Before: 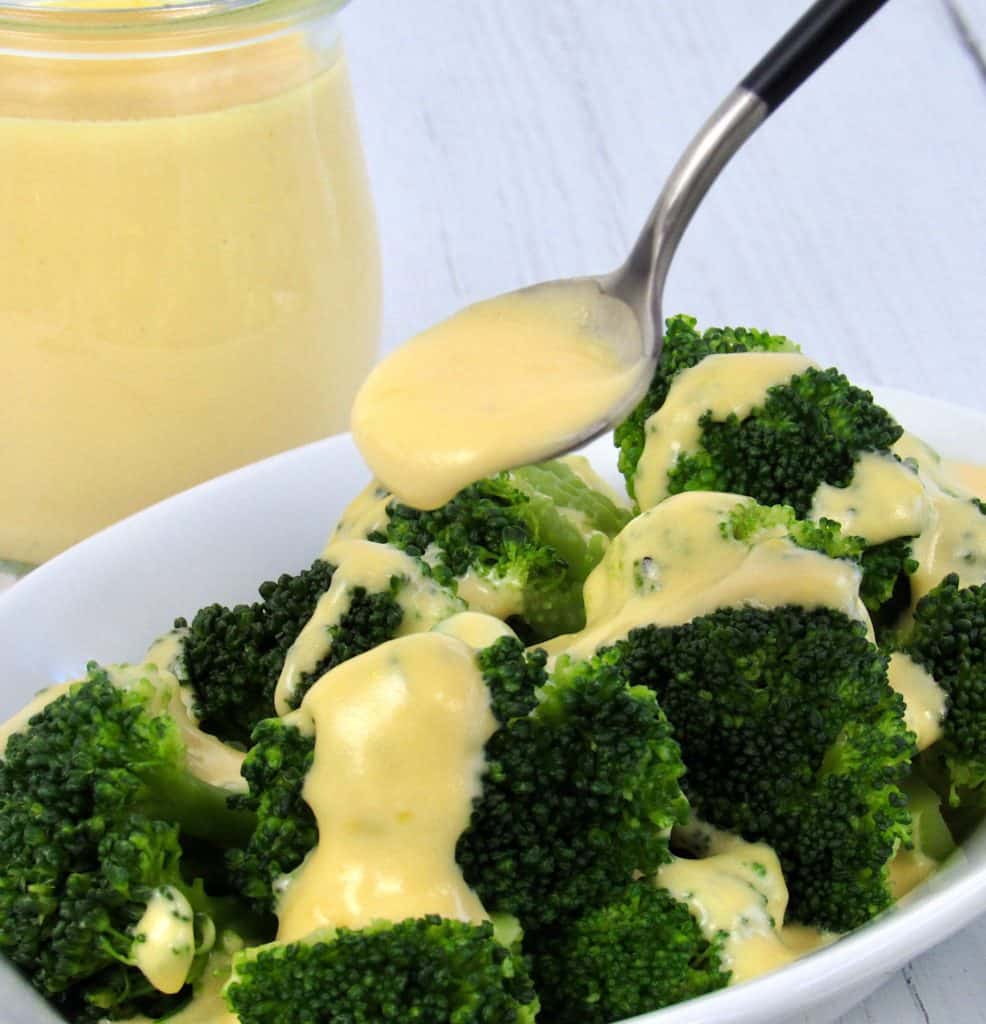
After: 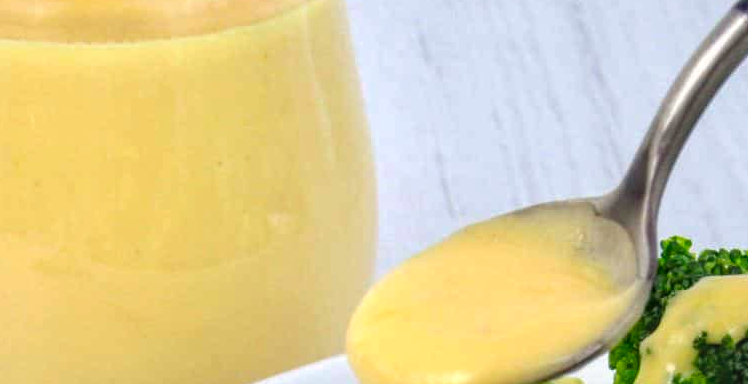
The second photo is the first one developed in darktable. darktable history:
crop: left 0.521%, top 7.63%, right 23.576%, bottom 54.796%
local contrast: highlights 3%, shadows 1%, detail 134%
haze removal: compatibility mode true, adaptive false
